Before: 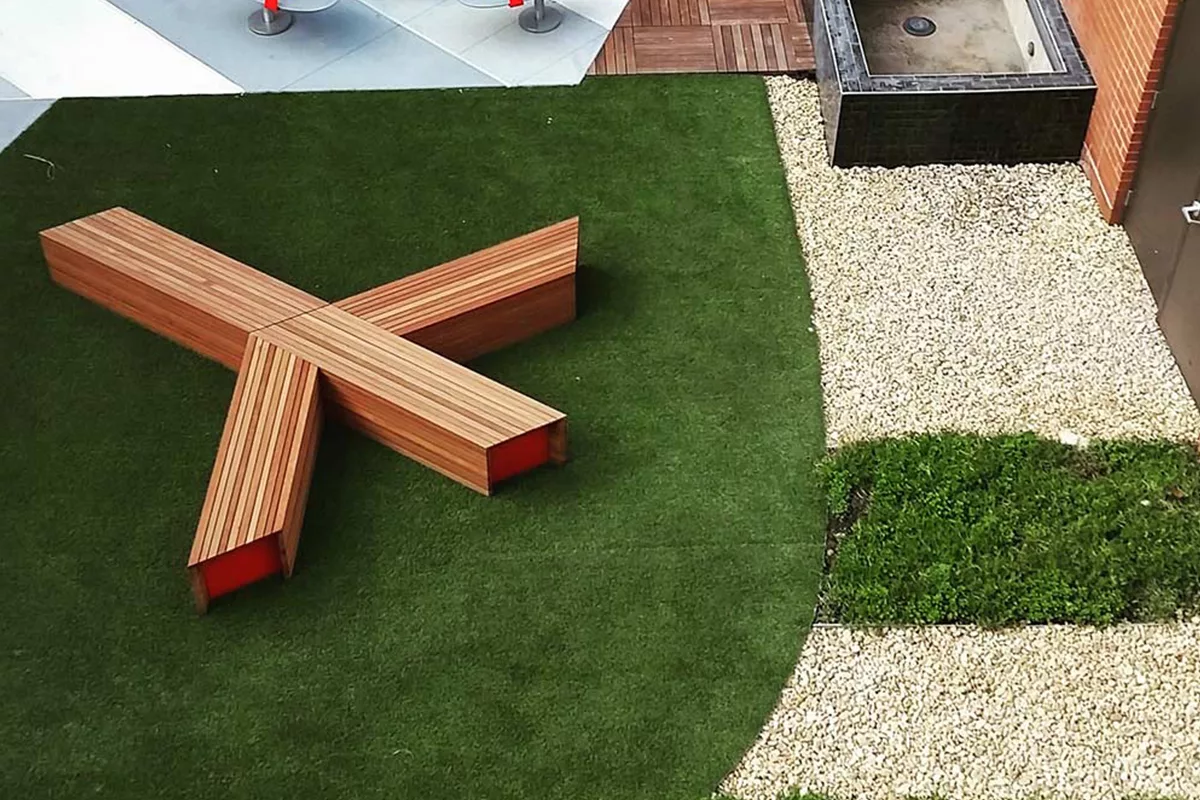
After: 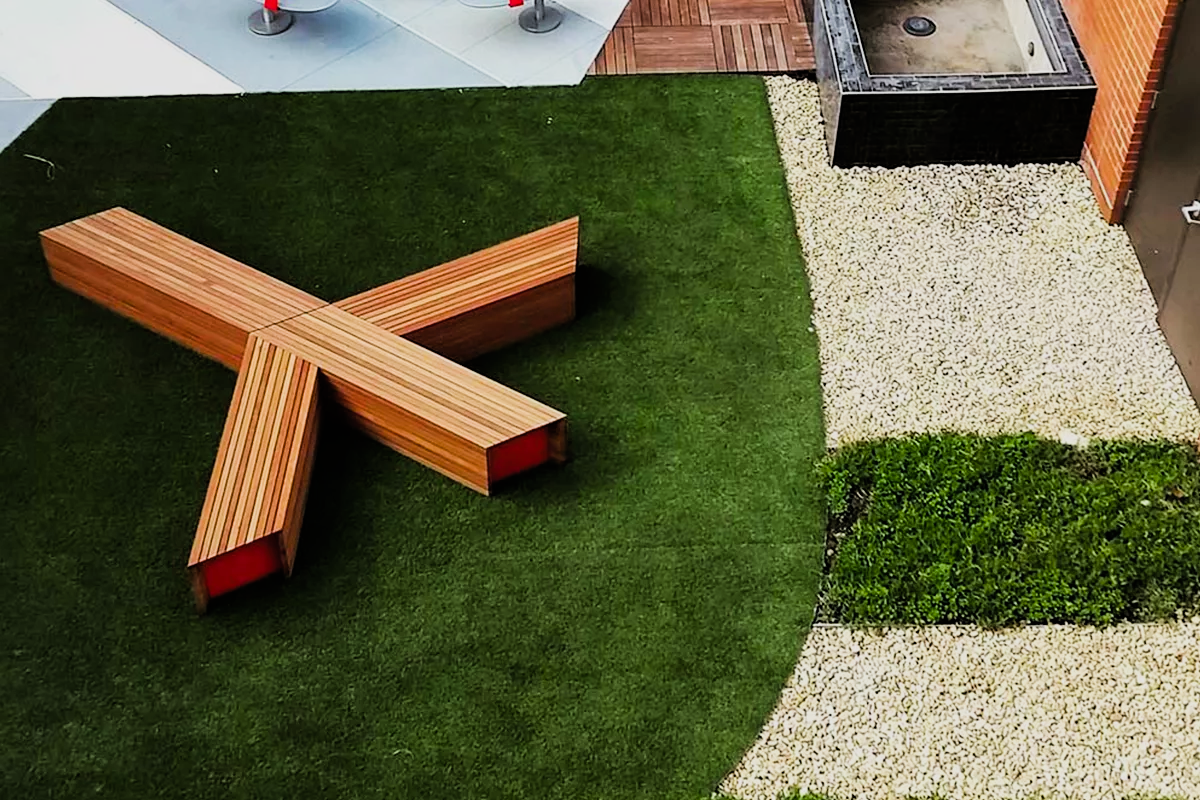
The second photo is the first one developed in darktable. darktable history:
filmic rgb: black relative exposure -5.05 EV, white relative exposure 3.96 EV, hardness 2.9, contrast 1.297, highlights saturation mix -29.18%
color balance rgb: global offset › luminance 0.67%, perceptual saturation grading › global saturation 30.696%
